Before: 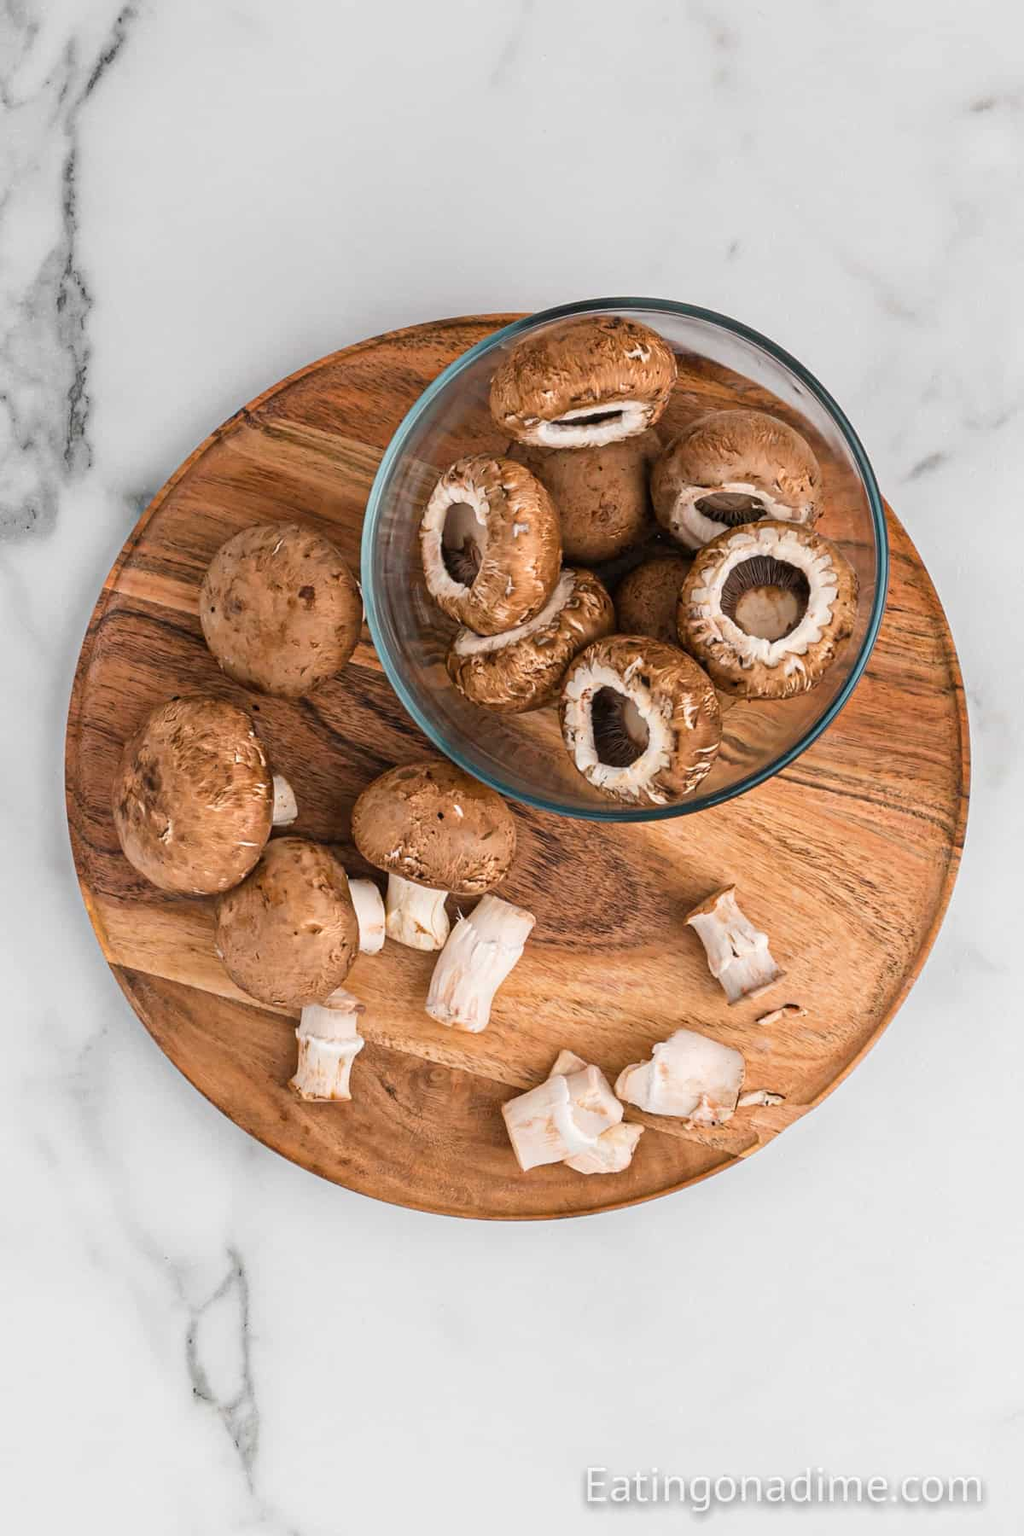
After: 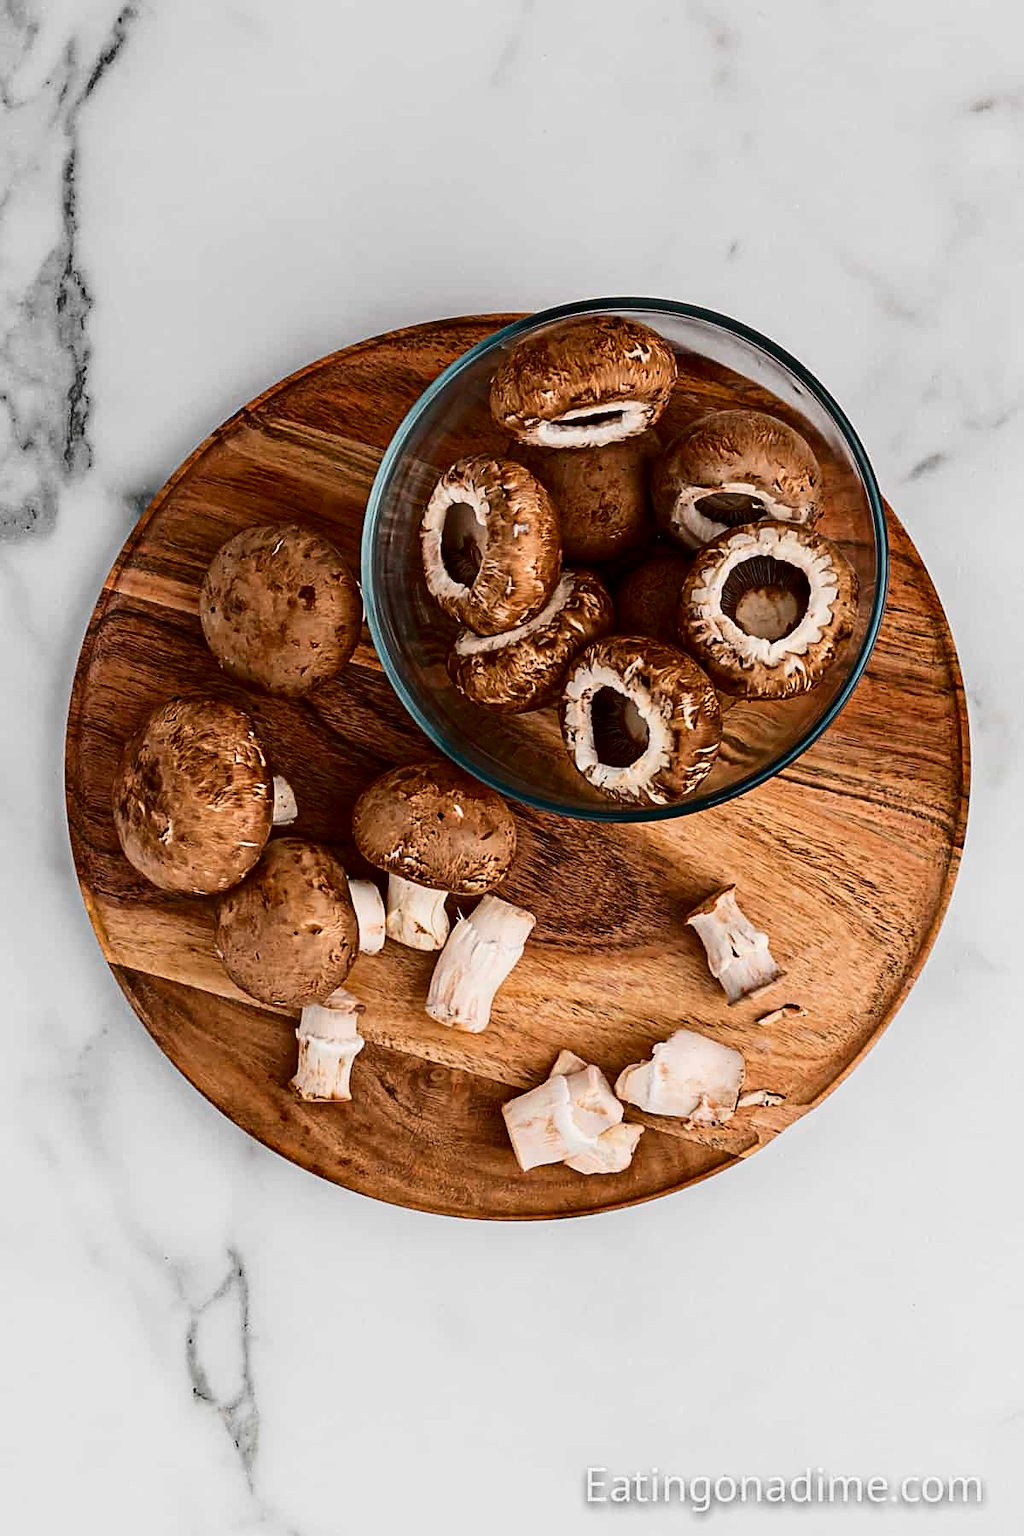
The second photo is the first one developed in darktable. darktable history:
contrast brightness saturation: contrast 0.239, brightness -0.223, saturation 0.14
sharpen: on, module defaults
exposure: exposure -0.155 EV, compensate highlight preservation false
